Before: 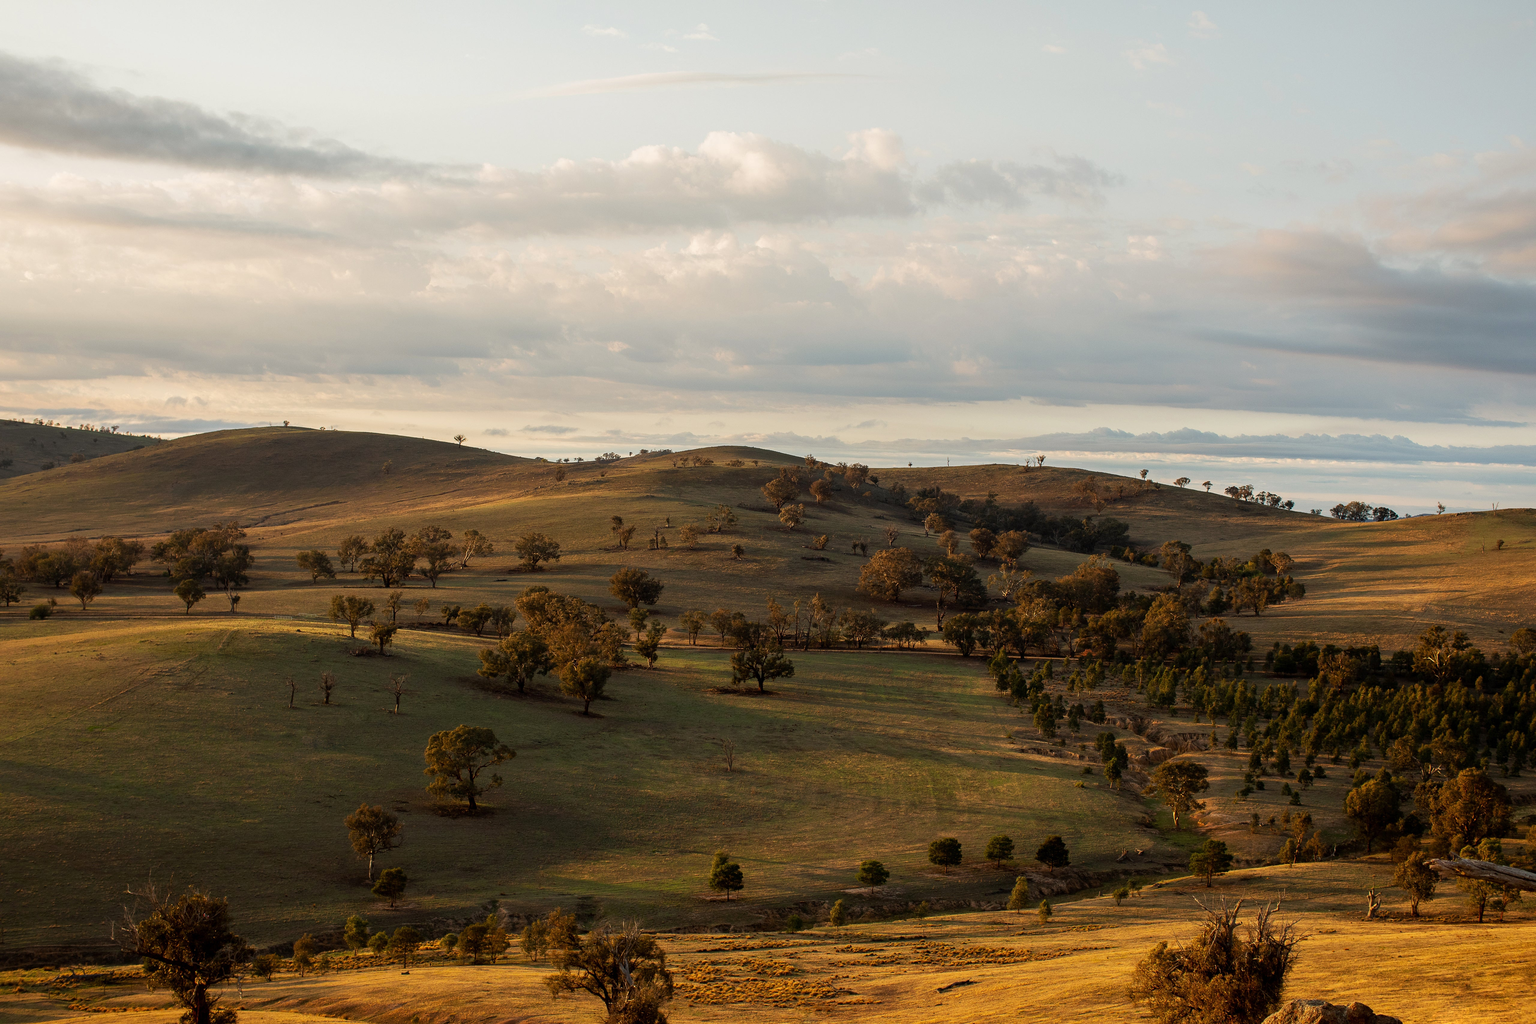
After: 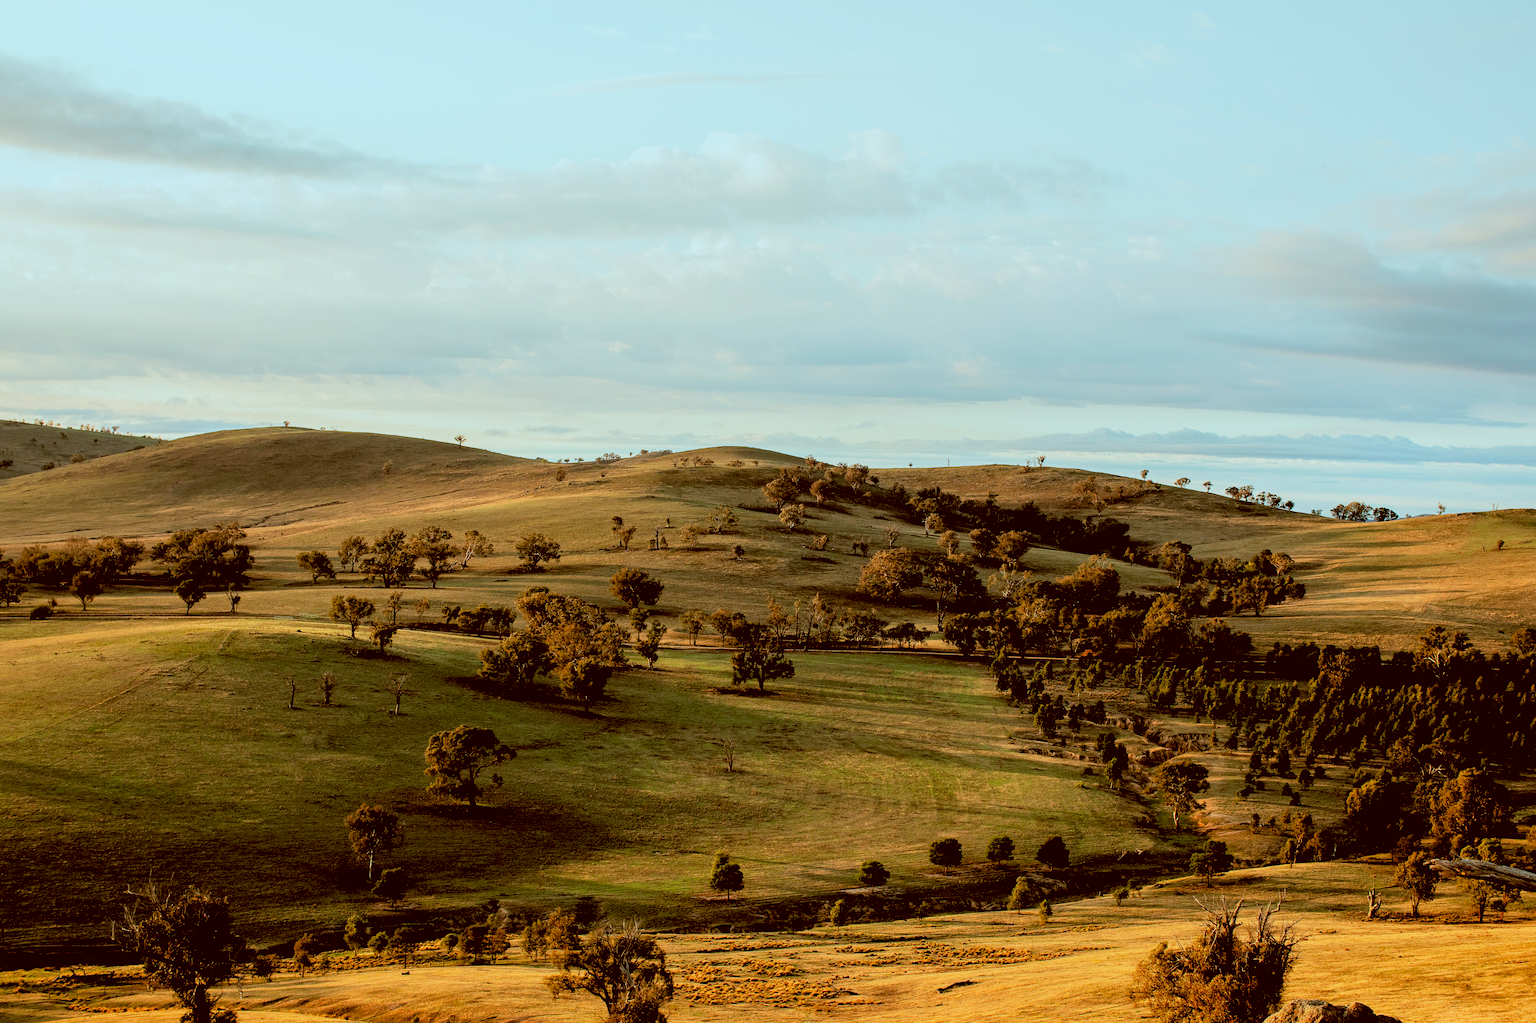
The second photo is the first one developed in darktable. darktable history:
local contrast: highlights 100%, shadows 100%, detail 120%, midtone range 0.2
filmic rgb: black relative exposure -7.65 EV, white relative exposure 4.56 EV, hardness 3.61, contrast 1.05
levels: levels [0.072, 0.414, 0.976]
color correction: highlights a* -14.62, highlights b* -16.22, shadows a* 10.12, shadows b* 29.4
